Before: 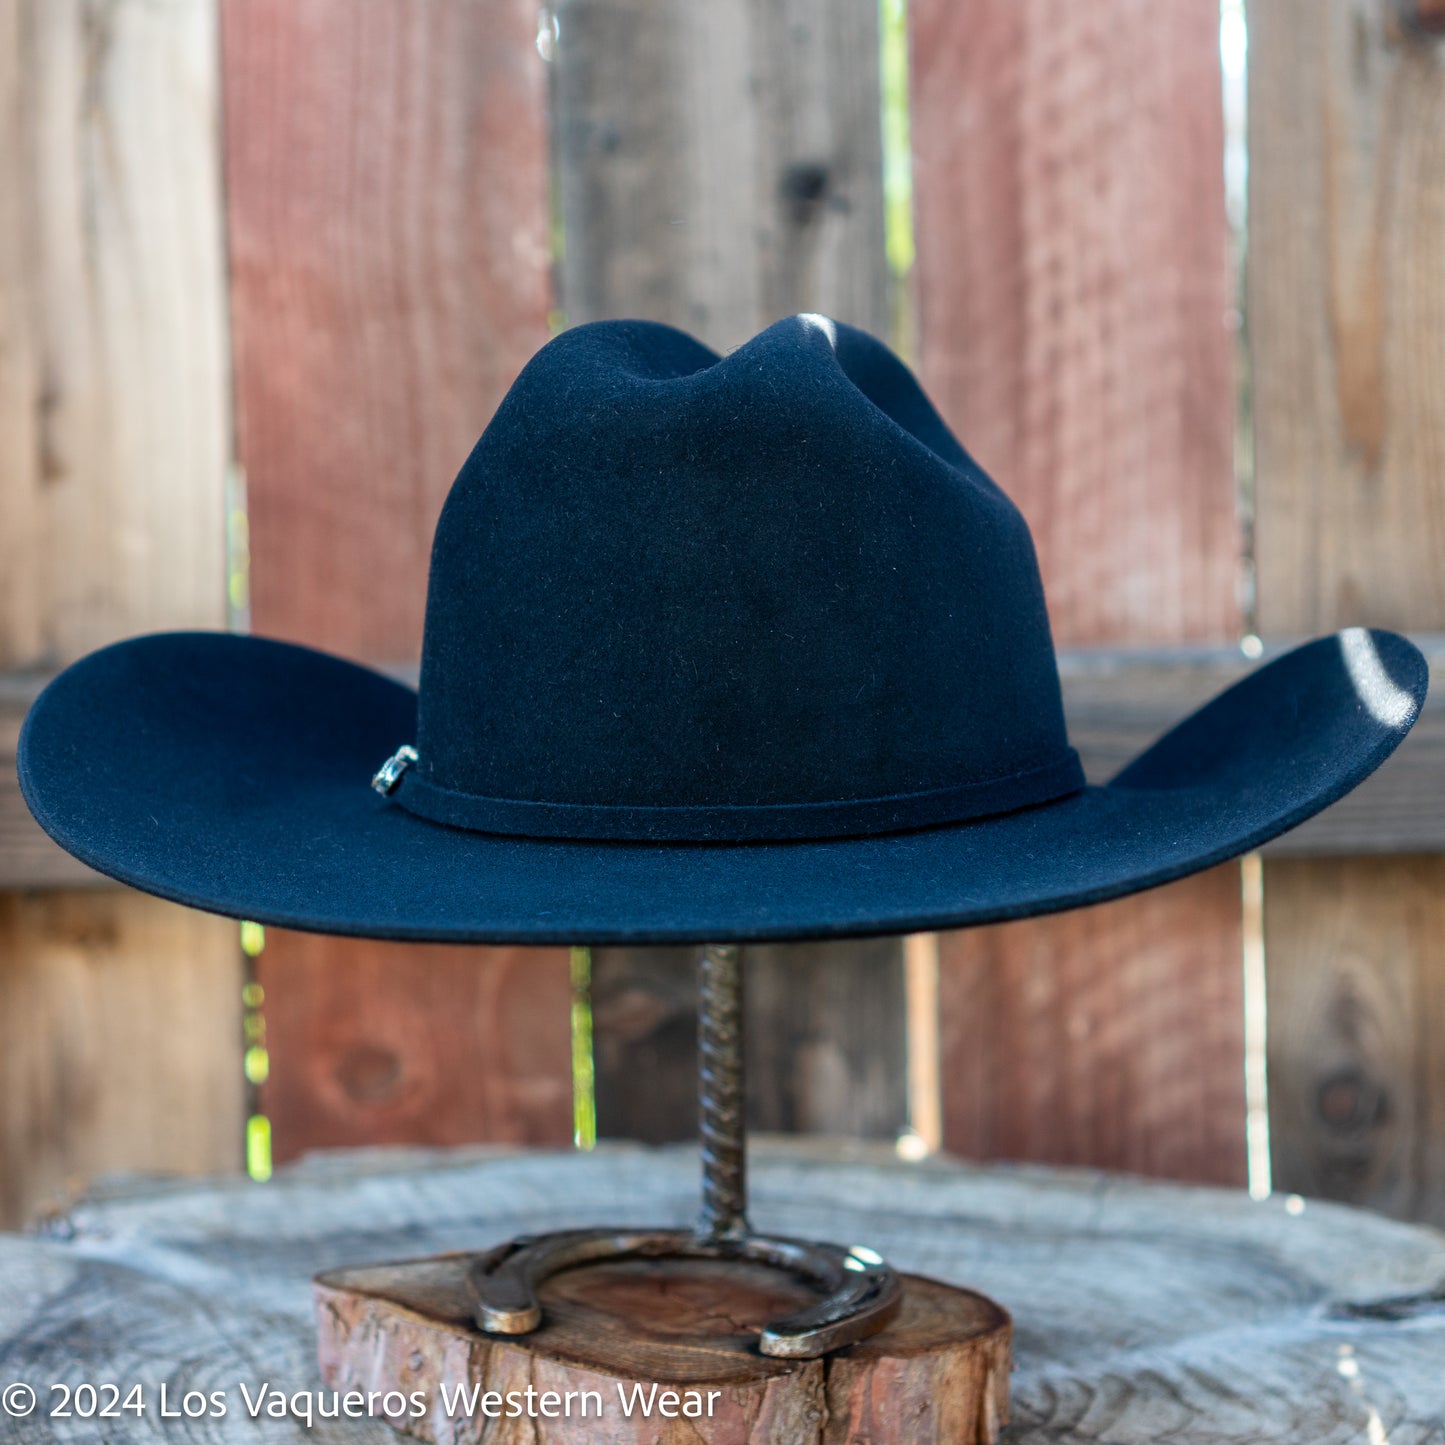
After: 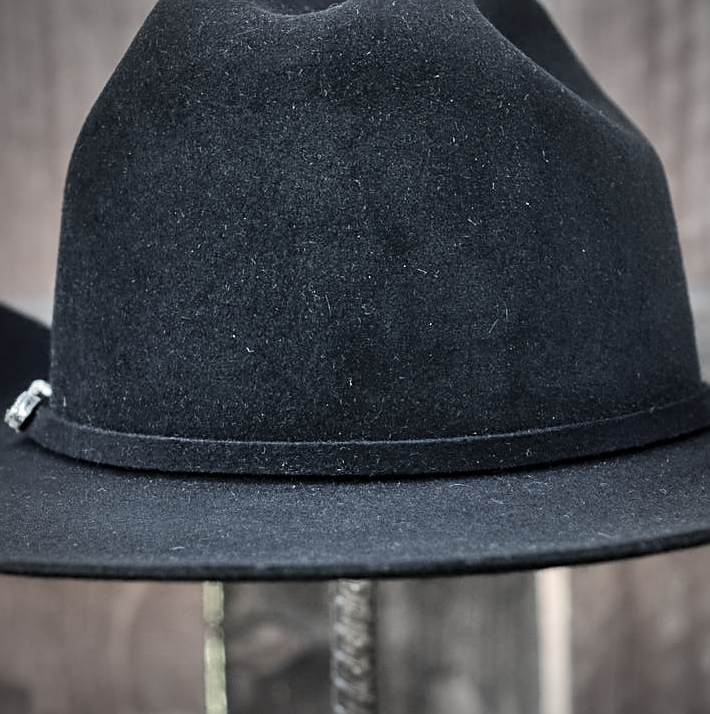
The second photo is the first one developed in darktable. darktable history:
color correction: highlights b* -0.007, saturation 0.263
shadows and highlights: radius 111.11, shadows 51.15, white point adjustment 9.16, highlights -4.42, soften with gaussian
crop: left 25.419%, top 25.319%, right 25.387%, bottom 25.215%
vignetting: fall-off radius 69.99%, brightness -0.723, saturation -0.481, automatic ratio true
sharpen: on, module defaults
